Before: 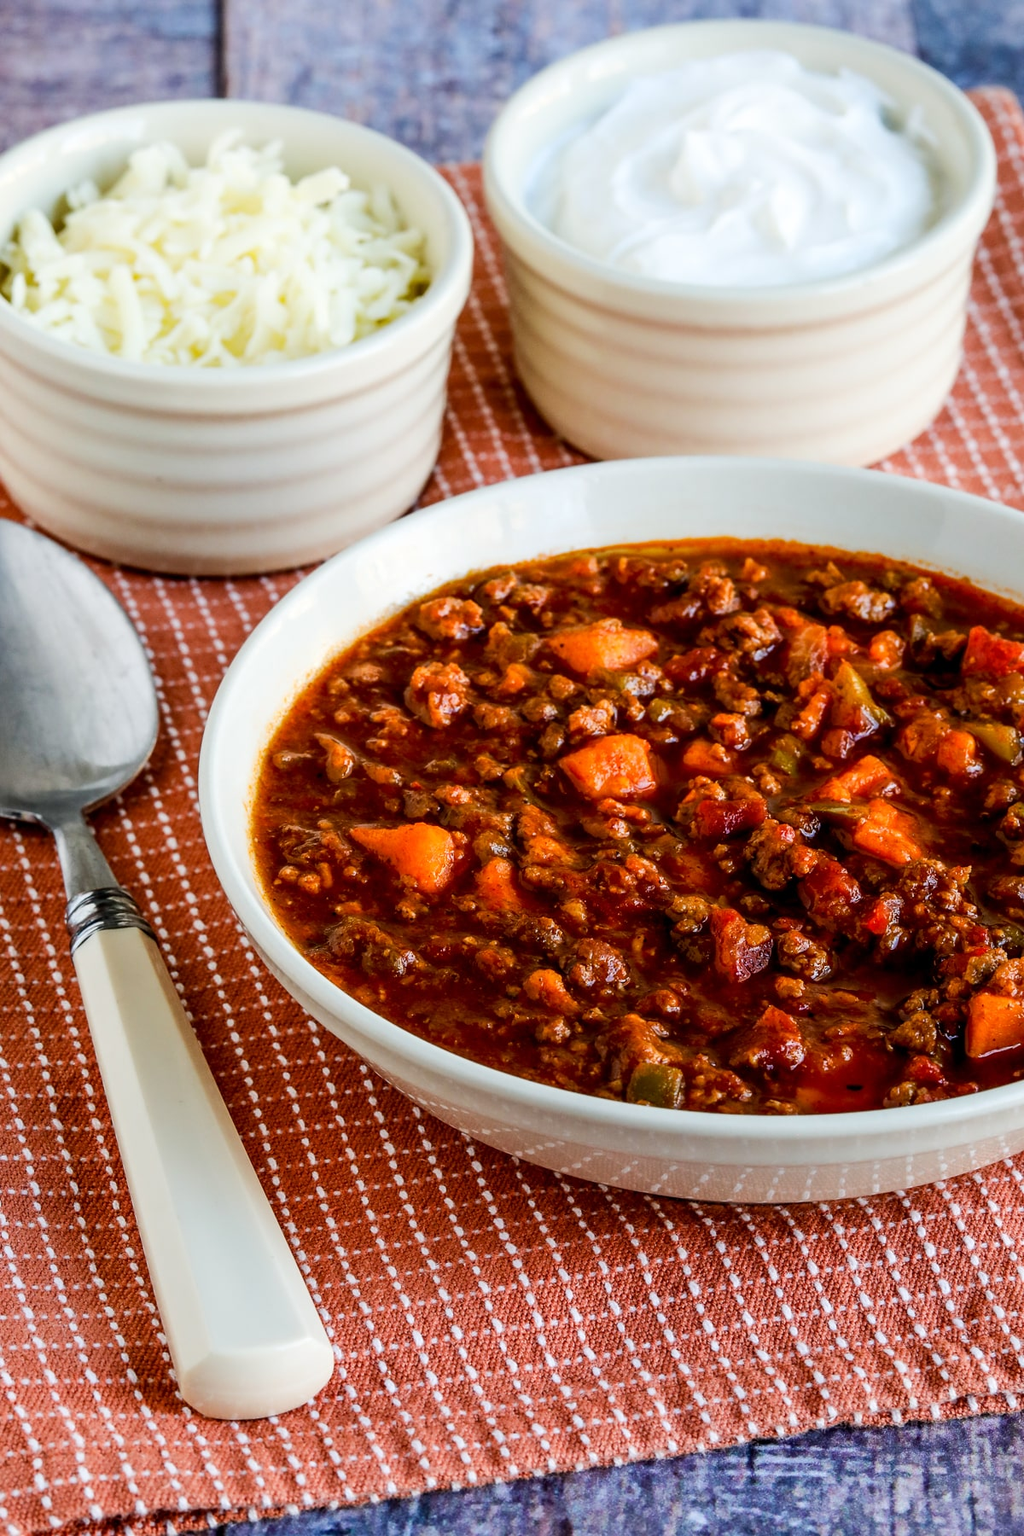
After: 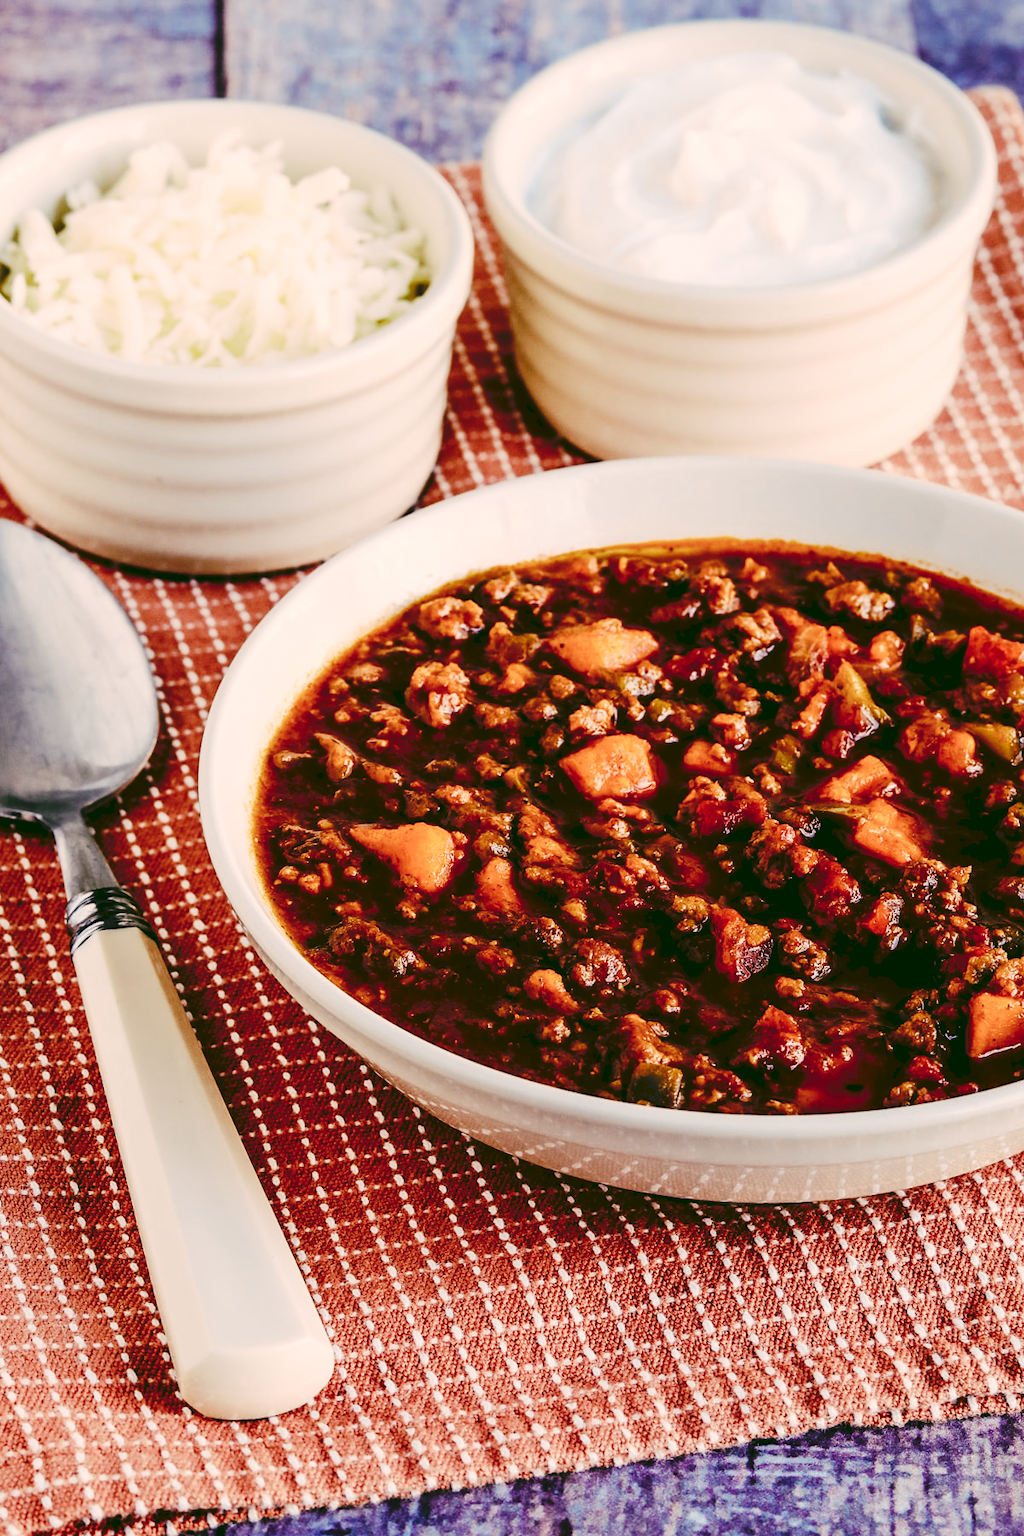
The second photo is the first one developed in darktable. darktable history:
tone curve: curves: ch0 [(0, 0) (0.003, 0.084) (0.011, 0.084) (0.025, 0.084) (0.044, 0.084) (0.069, 0.085) (0.1, 0.09) (0.136, 0.1) (0.177, 0.119) (0.224, 0.144) (0.277, 0.205) (0.335, 0.298) (0.399, 0.417) (0.468, 0.525) (0.543, 0.631) (0.623, 0.72) (0.709, 0.8) (0.801, 0.867) (0.898, 0.934) (1, 1)], preserve colors none
color look up table: target L [97.04, 89.38, 89.2, 82.34, 61.66, 64.88, 55.54, 58.46, 42.03, 40.47, 36.85, 12.63, 201.2, 79.6, 76.17, 77.58, 75.78, 65.18, 59.81, 62.67, 53.69, 45.18, 42.19, 32.83, 21.45, 9.01, 87.05, 81.48, 89.23, 78.87, 81.6, 67.42, 50.19, 59.85, 66.41, 45.3, 44.08, 39.36, 25.62, 30.73, 16.23, 85.55, 80.14, 63.62, 48.66, 53.32, 46.34, 33.46, 7.568], target a [13.5, -7.858, -4.678, -27.6, -26.25, -11.94, -30.06, -16.78, -19.8, -10.04, -5.401, -41.19, 0, 8.571, 5.028, 25.46, 12.73, 23.99, 46.57, 43.08, 44.2, 21.82, 31.12, 7.898, 28.05, -11.69, 21.48, 17.51, 28.42, 25.79, 27.41, 46.16, 8.735, 20.77, 45.16, 25.71, 4.332, 41.1, 8.819, 35.63, 30.08, -0.273, -36.53, -13.61, -10.08, -16.72, 2.178, -5.436, -24.76], target b [19.64, 34.49, 25.6, 19.94, -0.427, 12.8, 18.26, 24.93, 9.42, 0.793, 12.98, 20.86, -0.001, 53.81, 25.57, 17.05, 15, 35.73, 42.51, 9.799, 18.47, 9.68, 30.4, 39.22, 36.21, 14.69, 10.87, 6.494, 6.312, -8.159, -1.145, 3.292, -10.55, -5.453, -20.17, -34.18, -1.199, -1.667, -4.345, -39.27, -30.54, 3.304, -11.07, -22.54, -32.11, -8.54, -46.37, -15.2, 12.16], num patches 49
